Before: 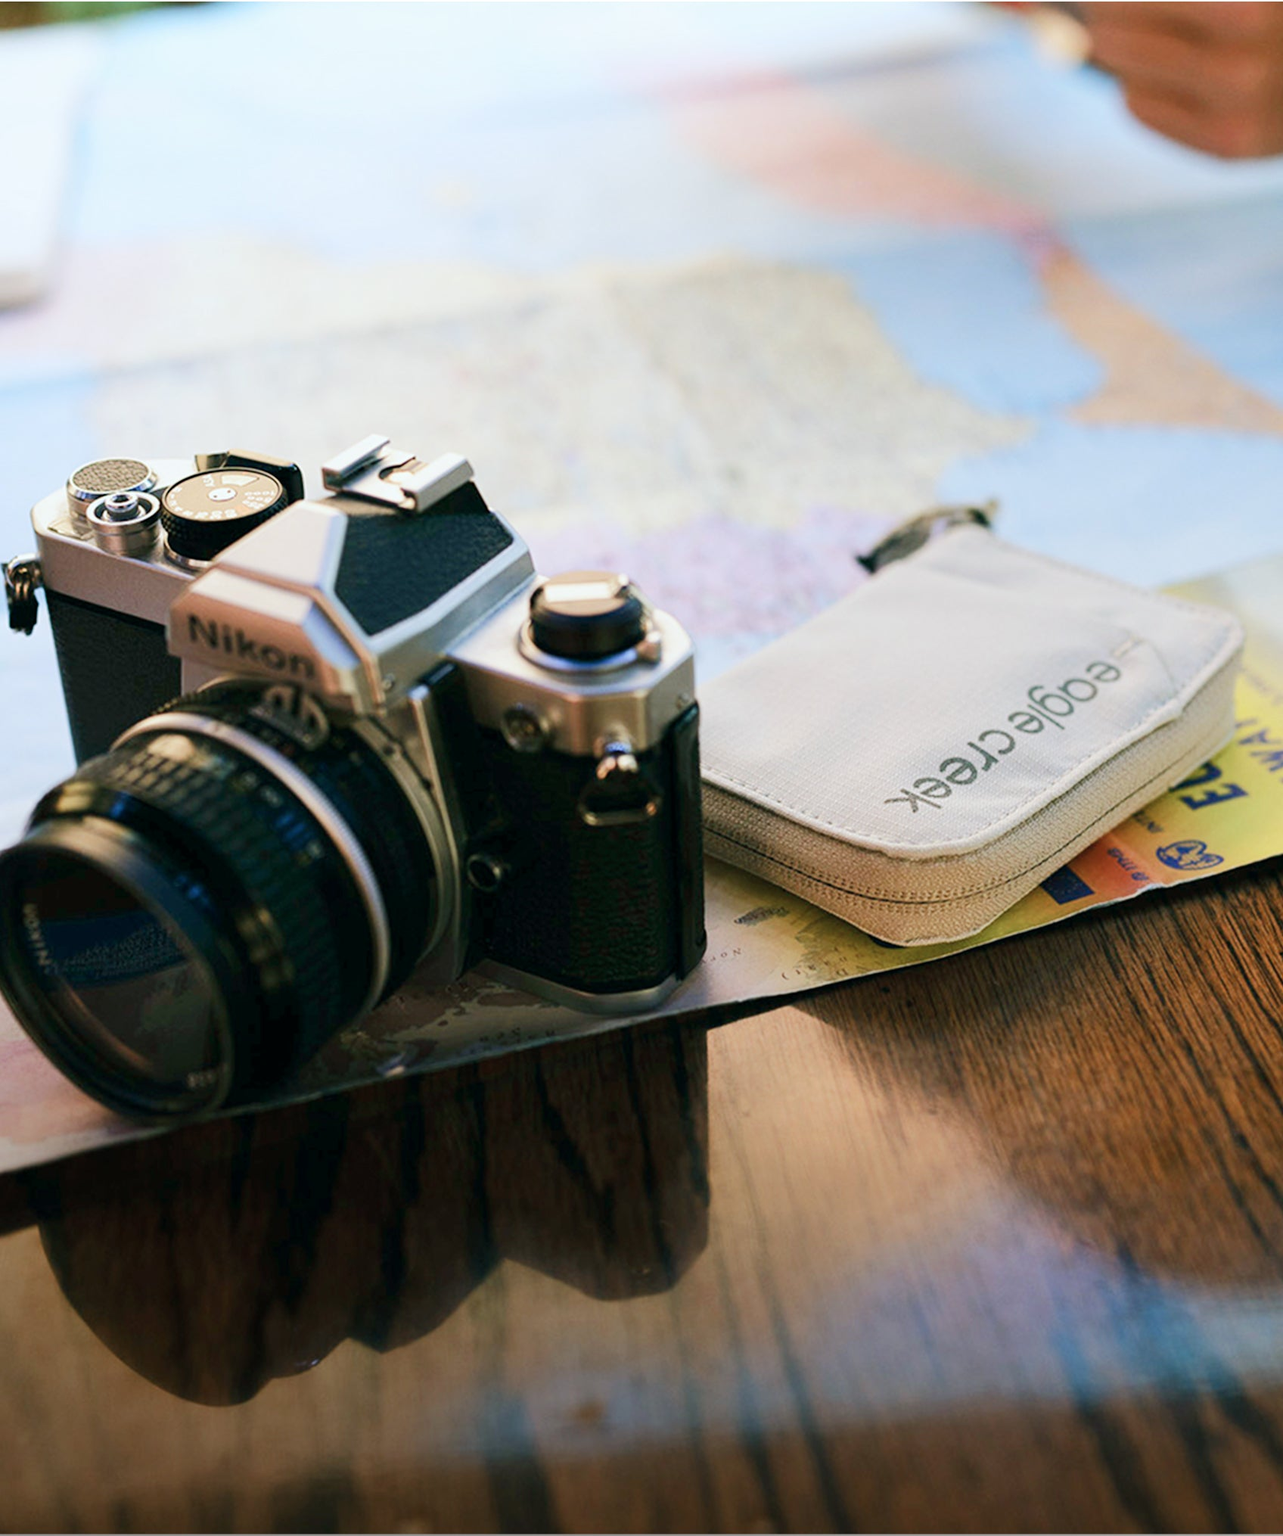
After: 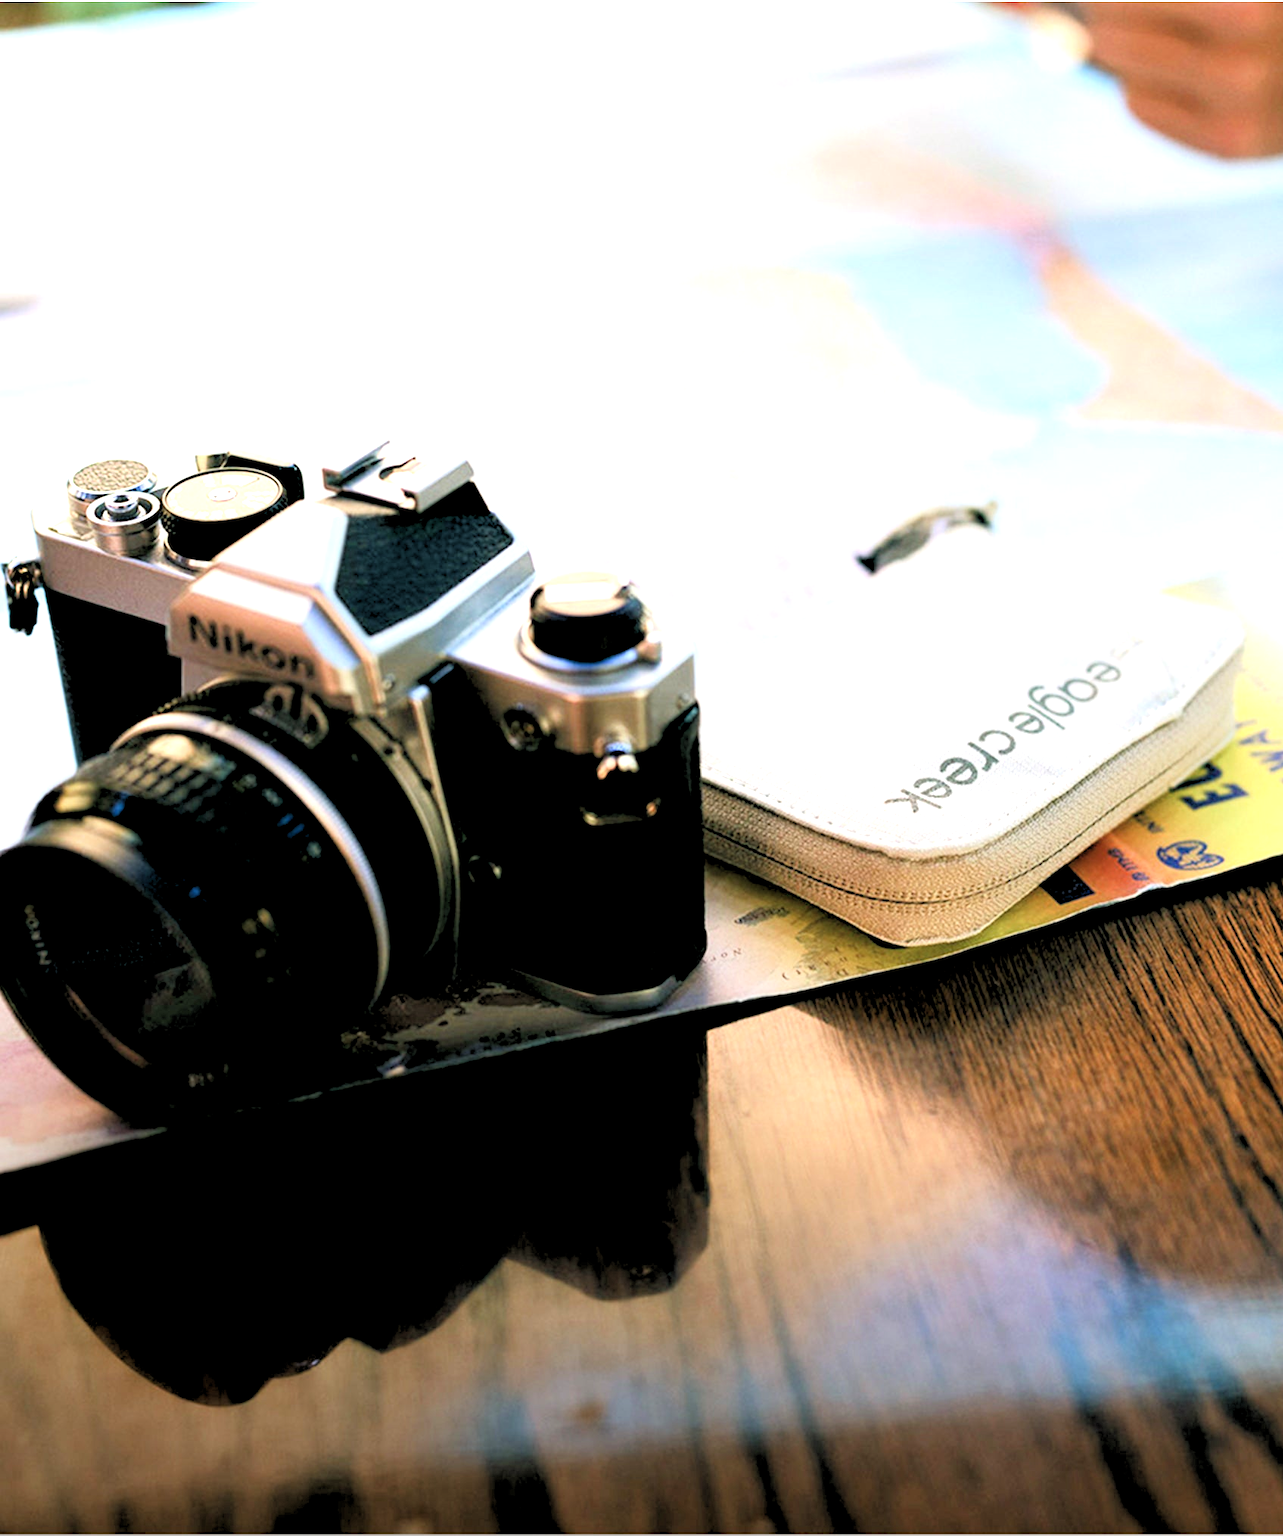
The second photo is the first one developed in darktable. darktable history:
vibrance: vibrance 15%
exposure: black level correction 0, exposure 0.7 EV, compensate exposure bias true, compensate highlight preservation false
rgb levels: levels [[0.029, 0.461, 0.922], [0, 0.5, 1], [0, 0.5, 1]]
